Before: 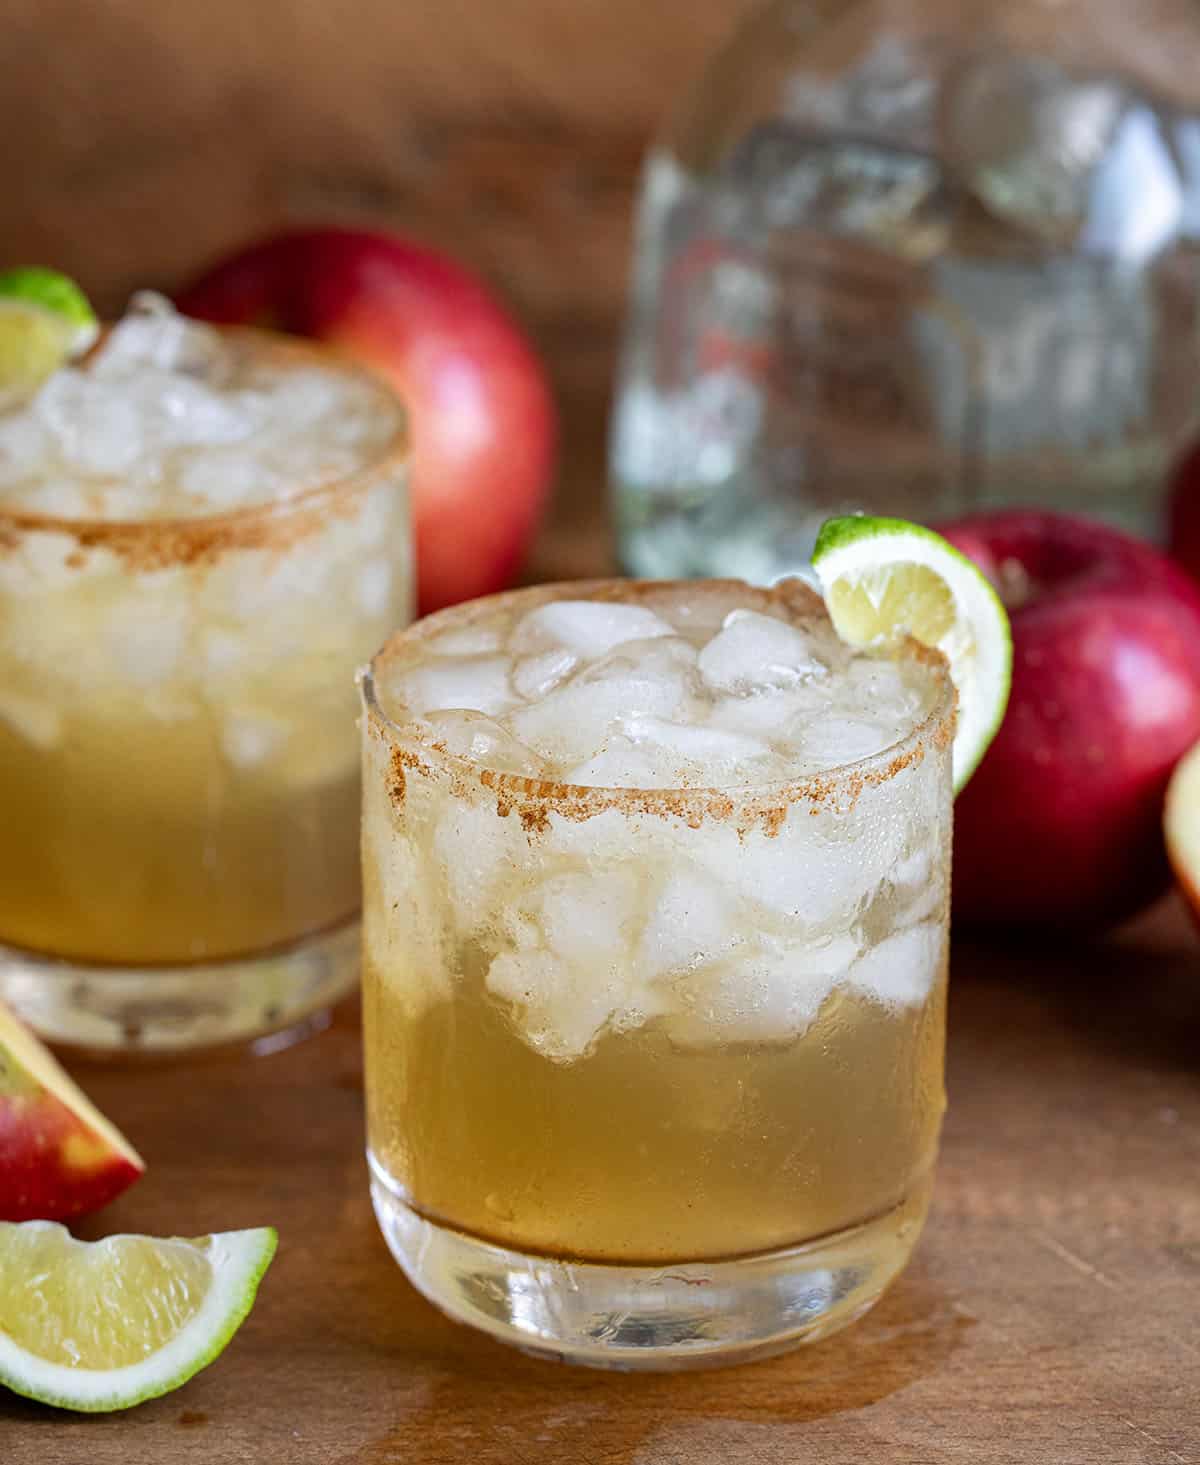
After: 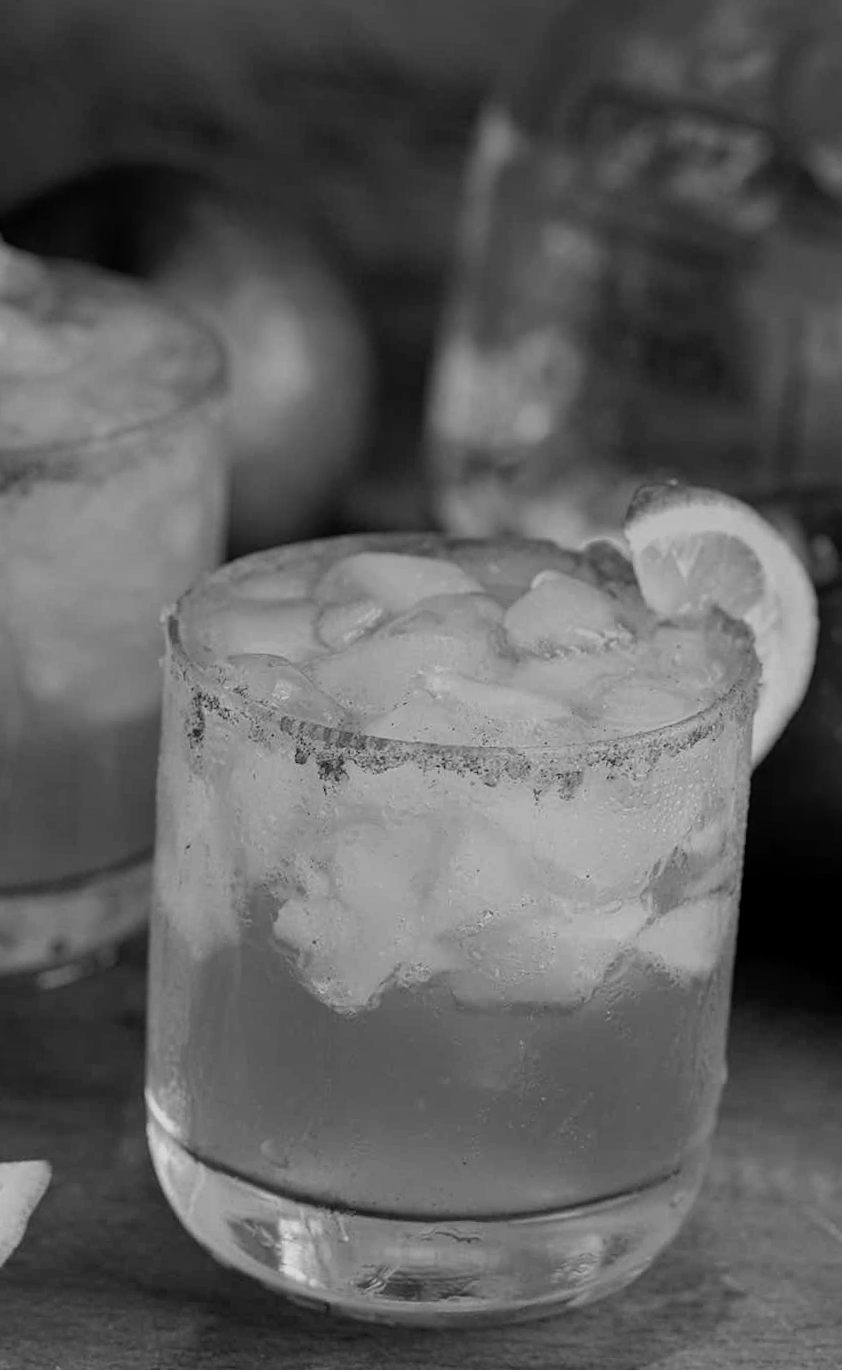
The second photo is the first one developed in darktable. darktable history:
monochrome: a -6.99, b 35.61, size 1.4
color balance rgb: perceptual saturation grading › global saturation 30%, global vibrance 20%
graduated density: rotation -0.352°, offset 57.64
exposure: black level correction 0.011, exposure -0.478 EV, compensate highlight preservation false
crop and rotate: angle -3.27°, left 14.277%, top 0.028%, right 10.766%, bottom 0.028%
